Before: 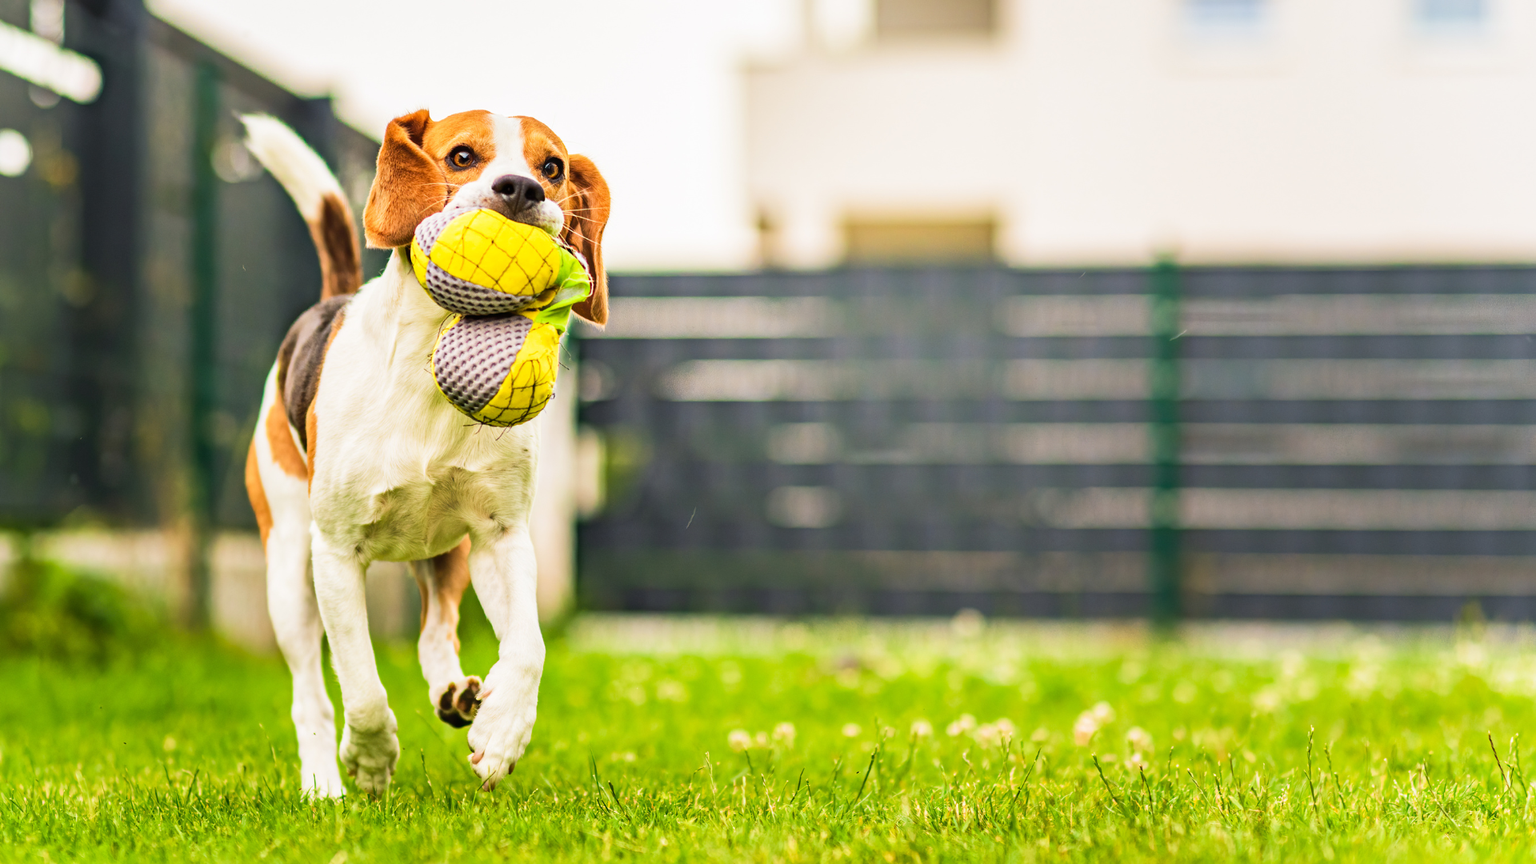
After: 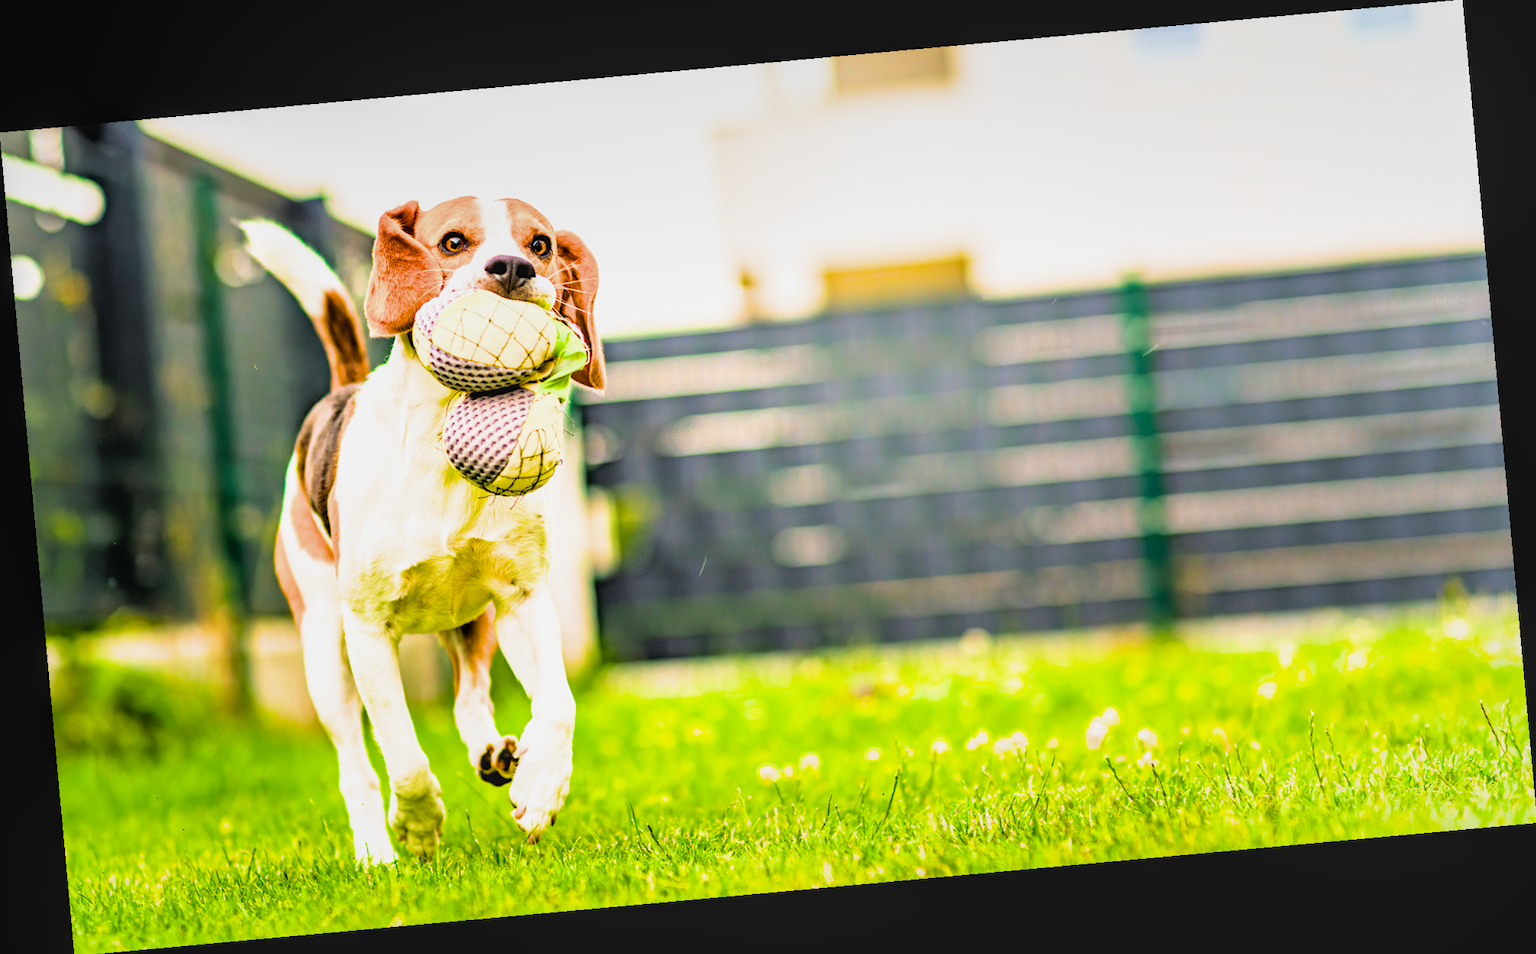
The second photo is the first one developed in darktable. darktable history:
exposure: black level correction 0.001, exposure 0.5 EV, compensate exposure bias true, compensate highlight preservation false
local contrast: detail 110%
rotate and perspective: rotation -5.2°, automatic cropping off
filmic rgb: black relative exposure -3.72 EV, white relative exposure 2.77 EV, dynamic range scaling -5.32%, hardness 3.03
color balance rgb: perceptual saturation grading › global saturation 25%, perceptual brilliance grading › mid-tones 10%, perceptual brilliance grading › shadows 15%, global vibrance 20%
